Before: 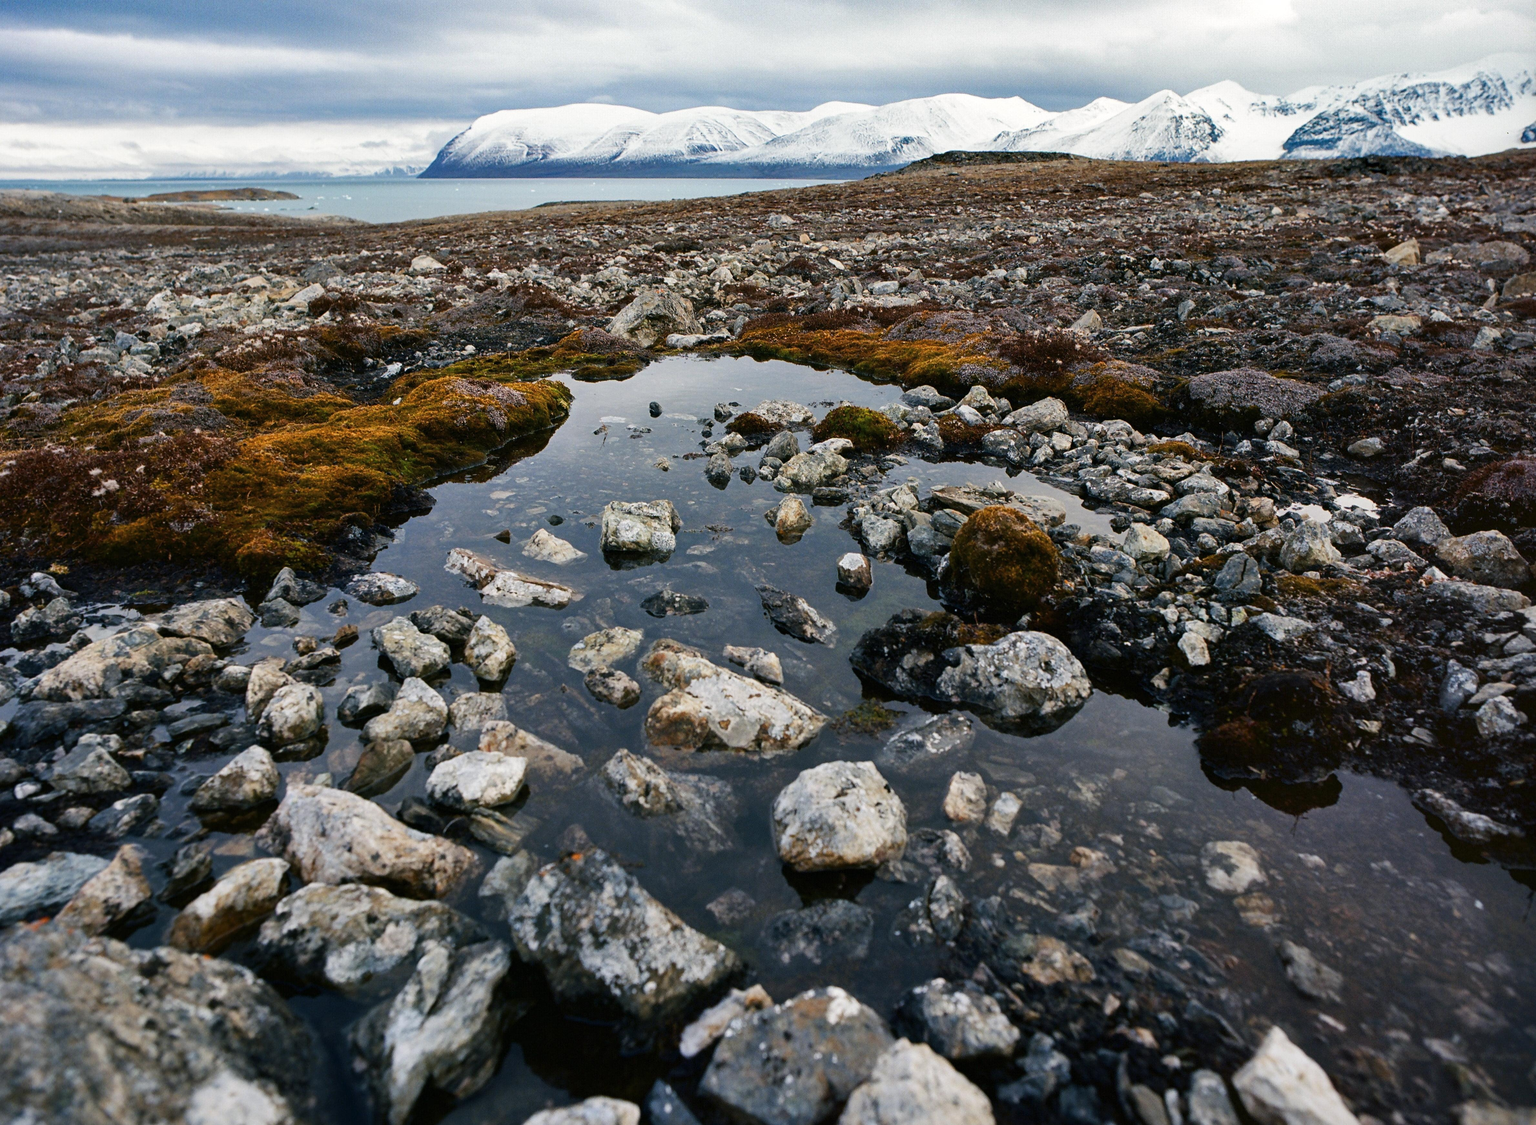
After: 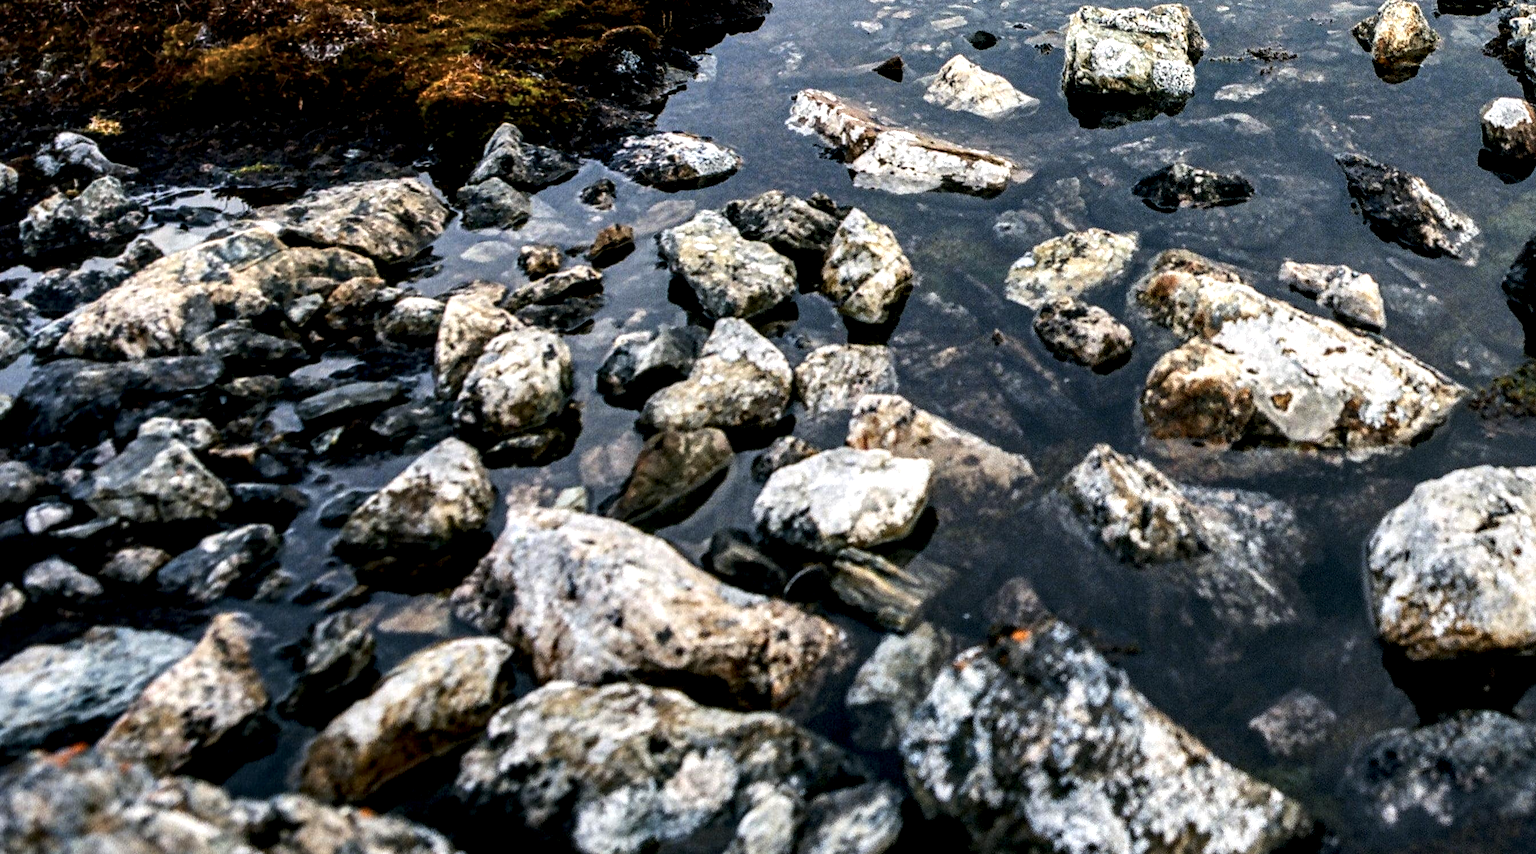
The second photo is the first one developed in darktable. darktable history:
crop: top 44.274%, right 43.452%, bottom 12.782%
tone equalizer: -8 EV -0.413 EV, -7 EV -0.408 EV, -6 EV -0.3 EV, -5 EV -0.244 EV, -3 EV 0.199 EV, -2 EV 0.357 EV, -1 EV 0.388 EV, +0 EV 0.424 EV, edges refinement/feathering 500, mask exposure compensation -1.57 EV, preserve details no
contrast brightness saturation: saturation 0.098
local contrast: highlights 16%, detail 188%
